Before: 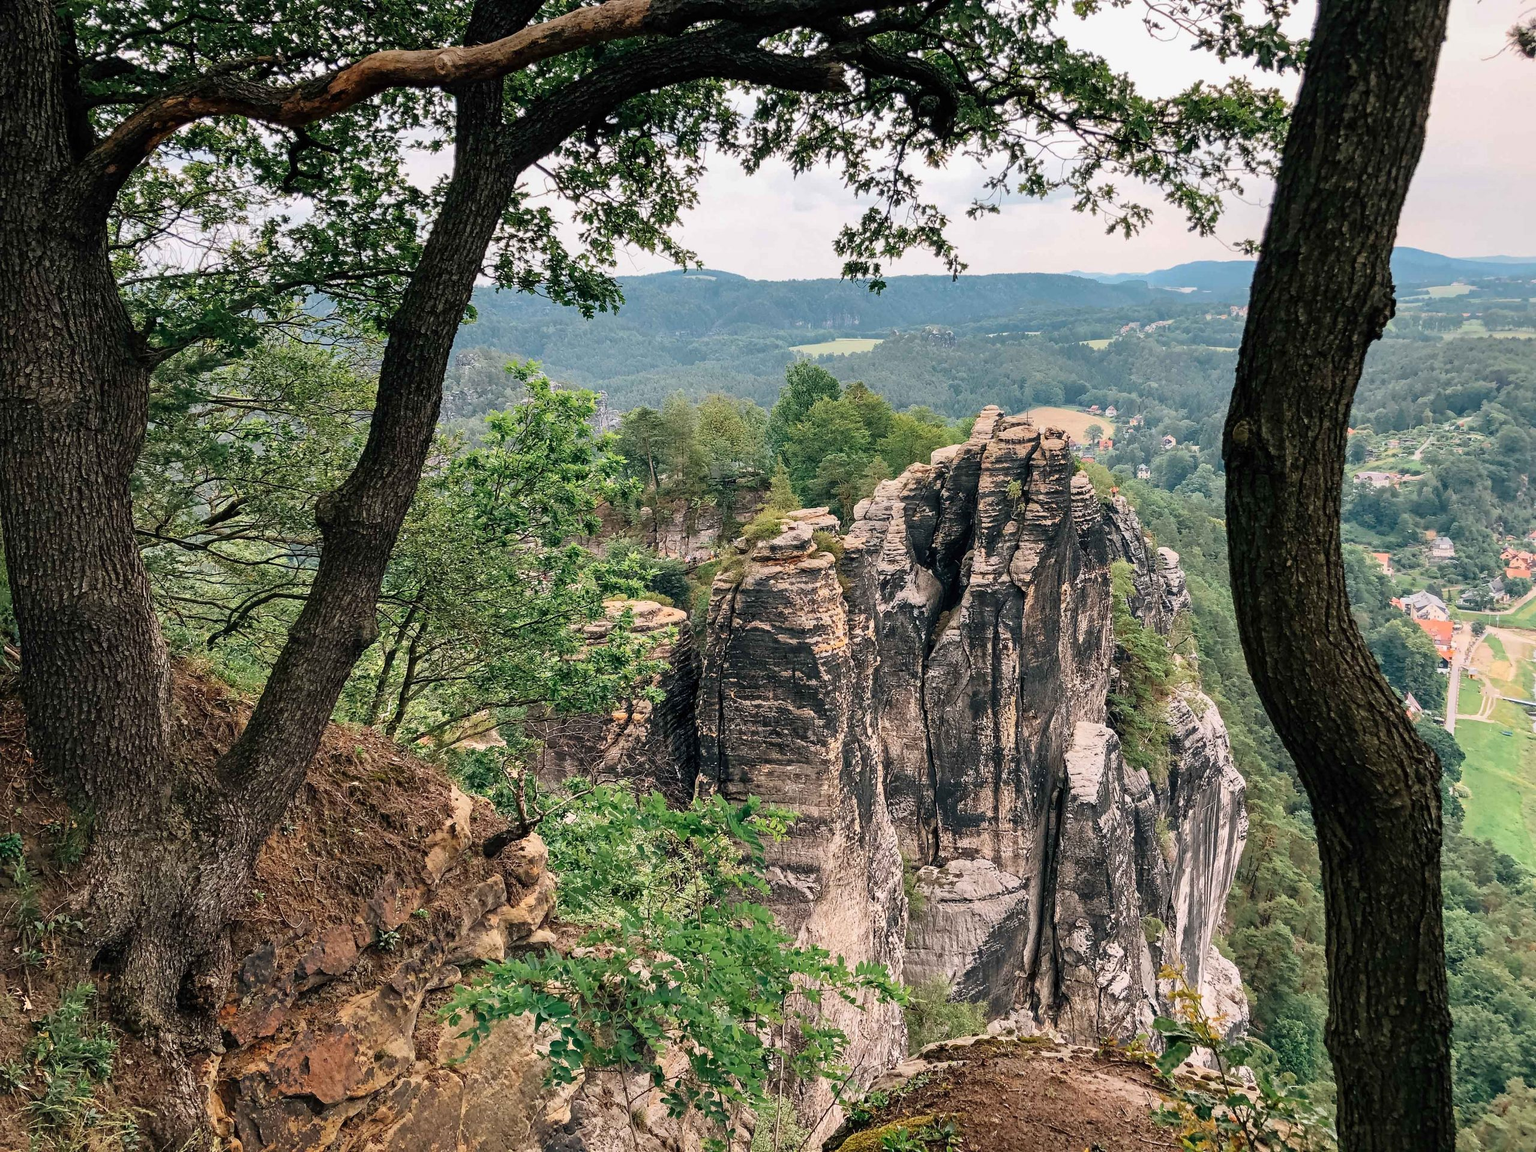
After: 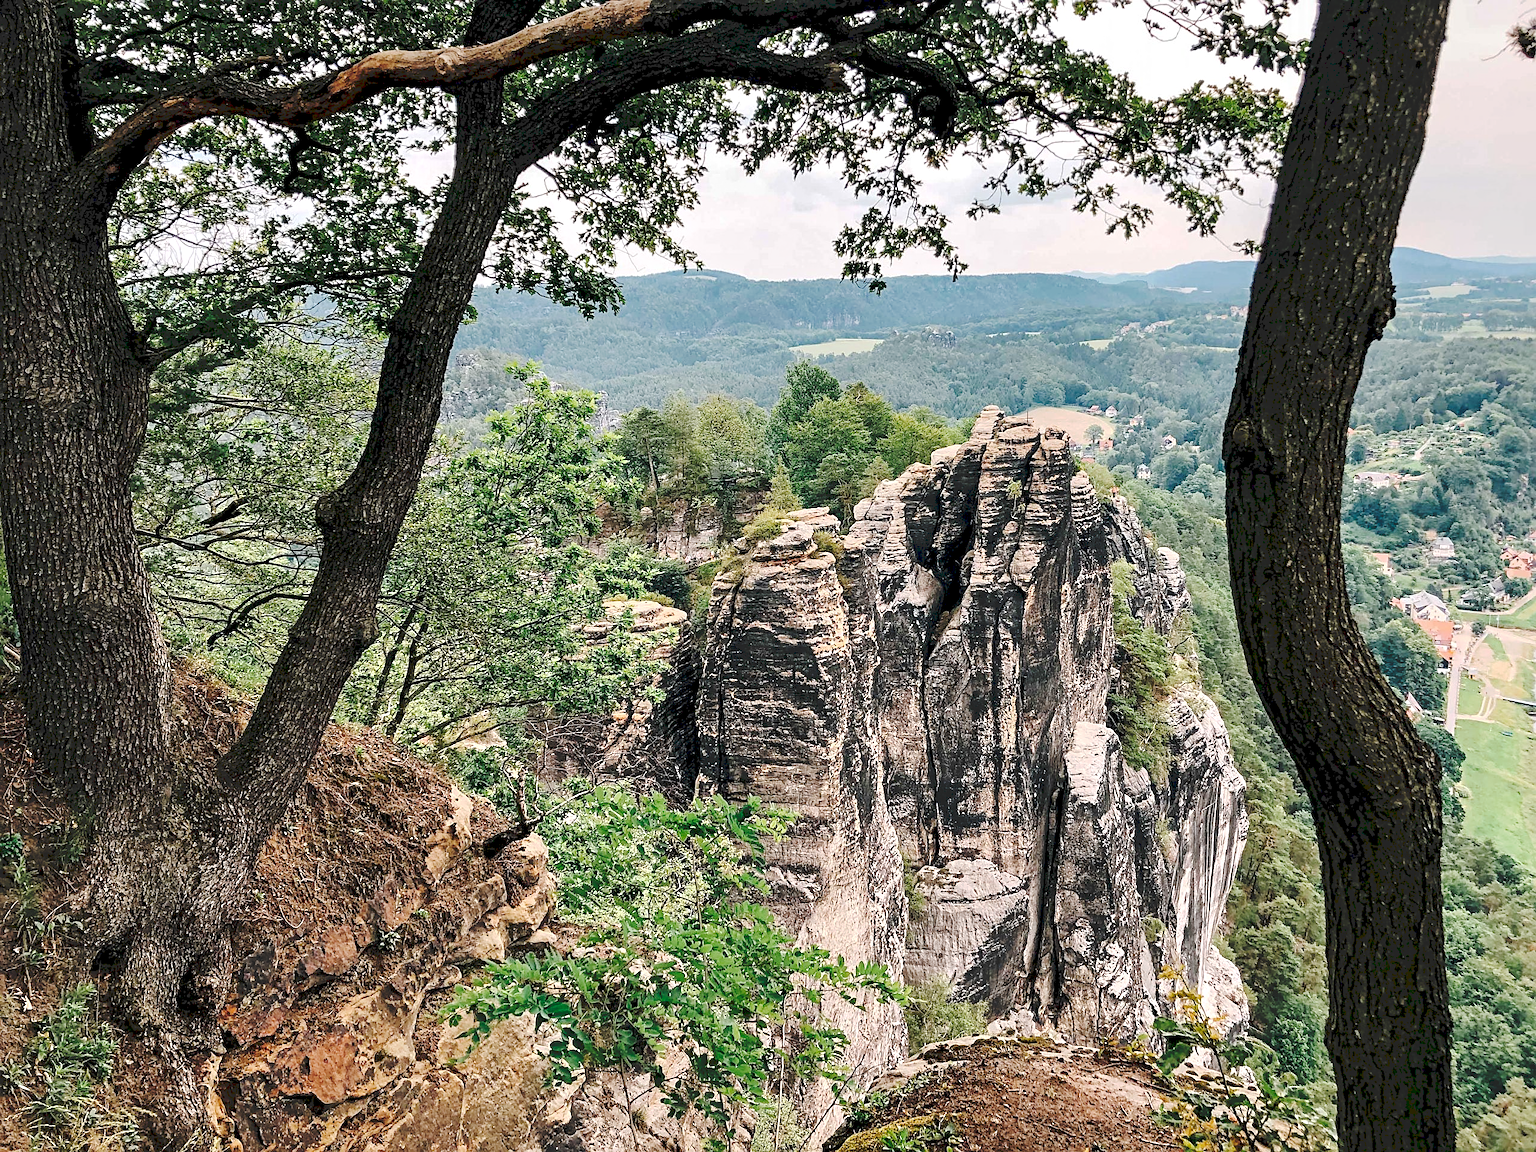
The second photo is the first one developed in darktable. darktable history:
sharpen: on, module defaults
tone curve: curves: ch0 [(0, 0) (0.003, 0.14) (0.011, 0.141) (0.025, 0.141) (0.044, 0.142) (0.069, 0.146) (0.1, 0.151) (0.136, 0.16) (0.177, 0.182) (0.224, 0.214) (0.277, 0.272) (0.335, 0.35) (0.399, 0.453) (0.468, 0.548) (0.543, 0.634) (0.623, 0.715) (0.709, 0.778) (0.801, 0.848) (0.898, 0.902) (1, 1)], preserve colors none
contrast equalizer: y [[0.535, 0.543, 0.548, 0.548, 0.542, 0.532], [0.5 ×6], [0.5 ×6], [0 ×6], [0 ×6]]
